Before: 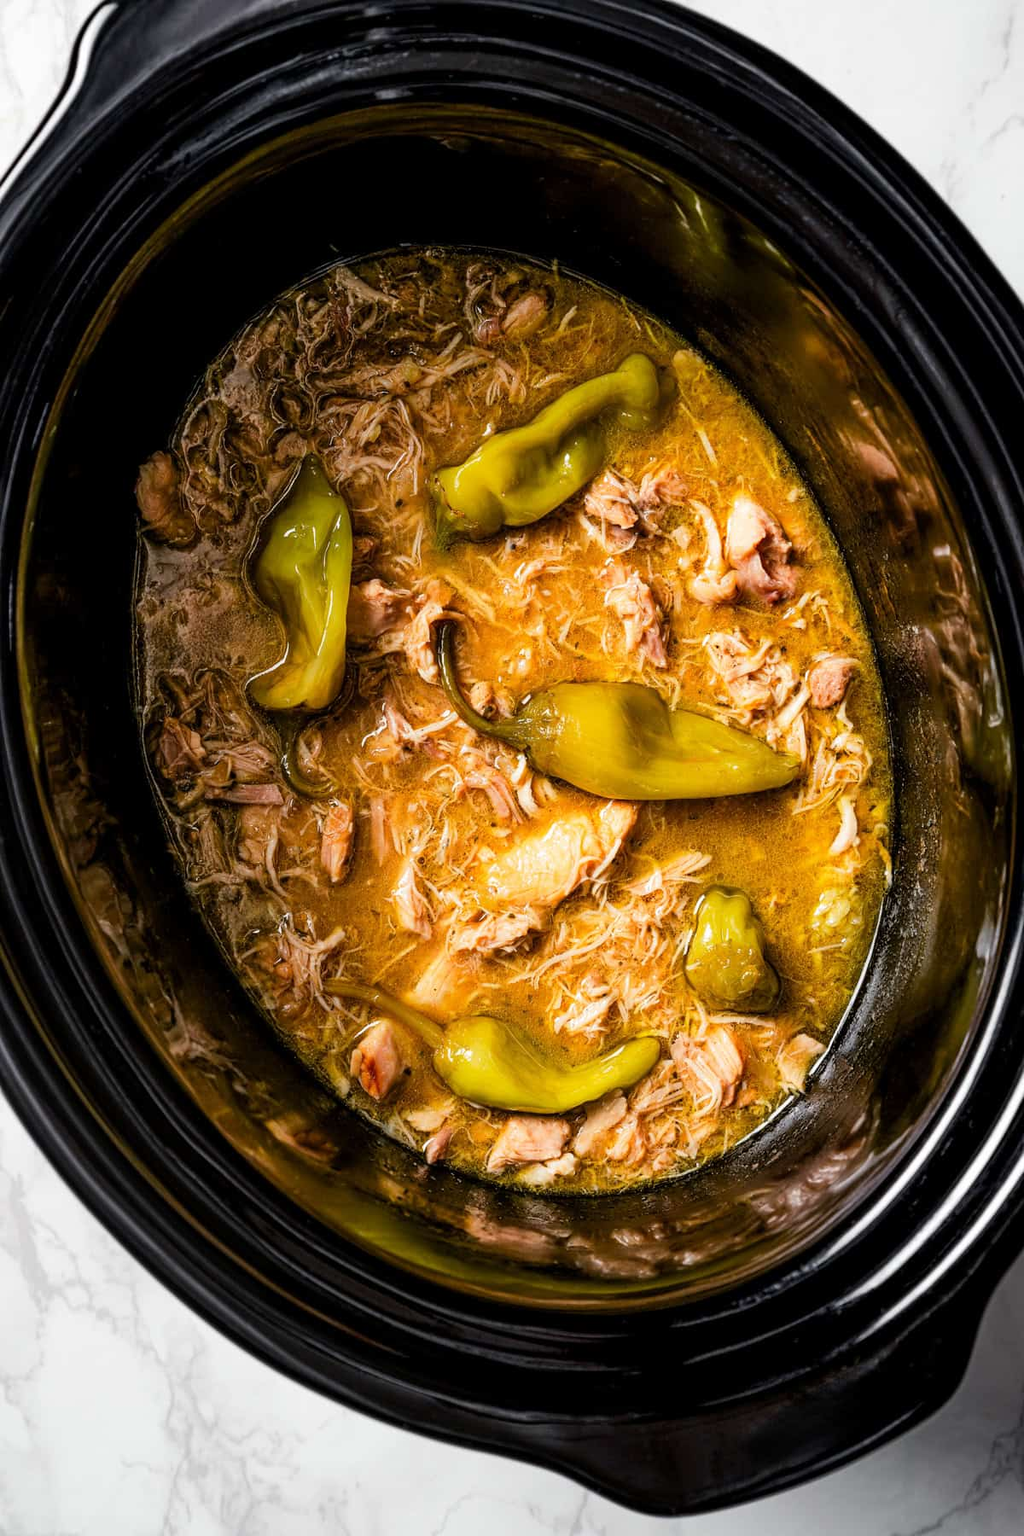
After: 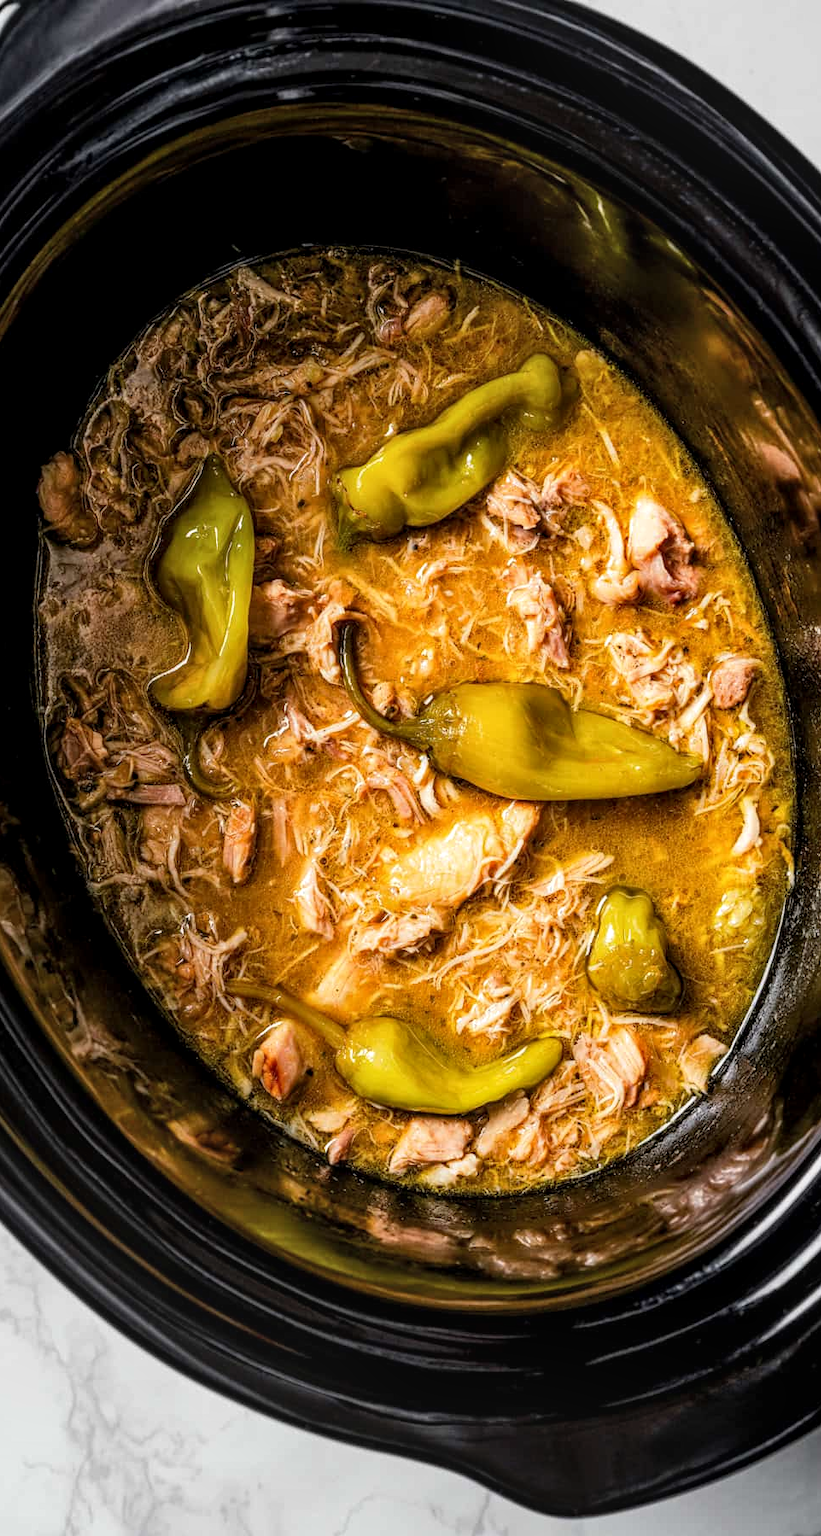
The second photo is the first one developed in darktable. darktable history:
crop and rotate: left 9.597%, right 10.195%
local contrast: on, module defaults
